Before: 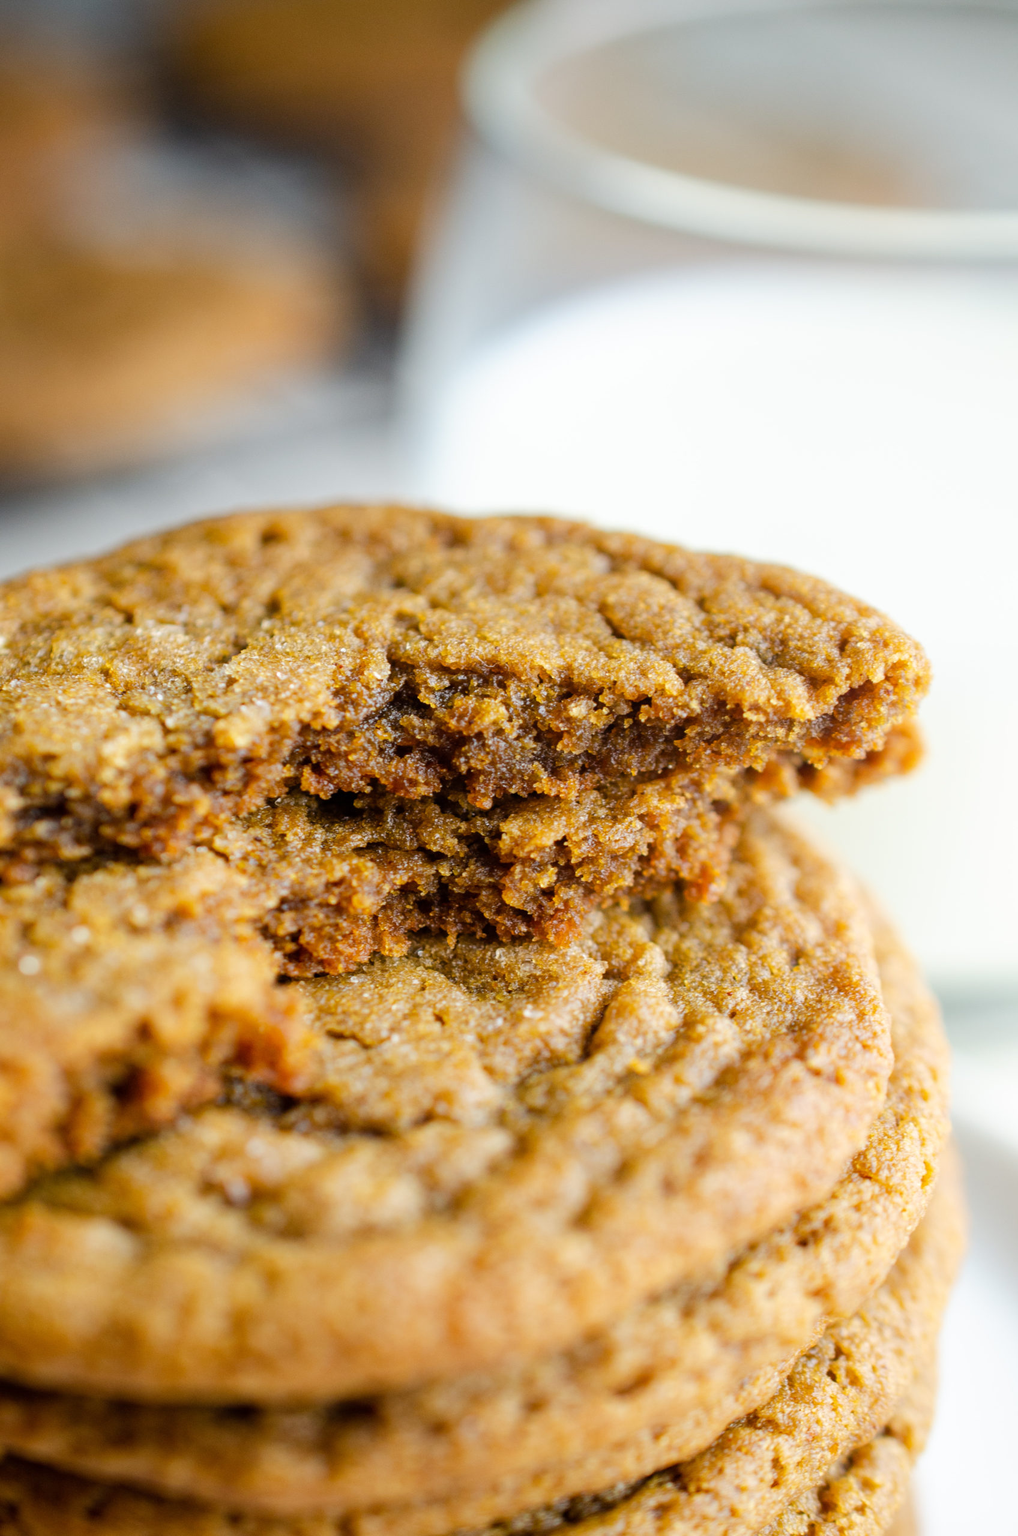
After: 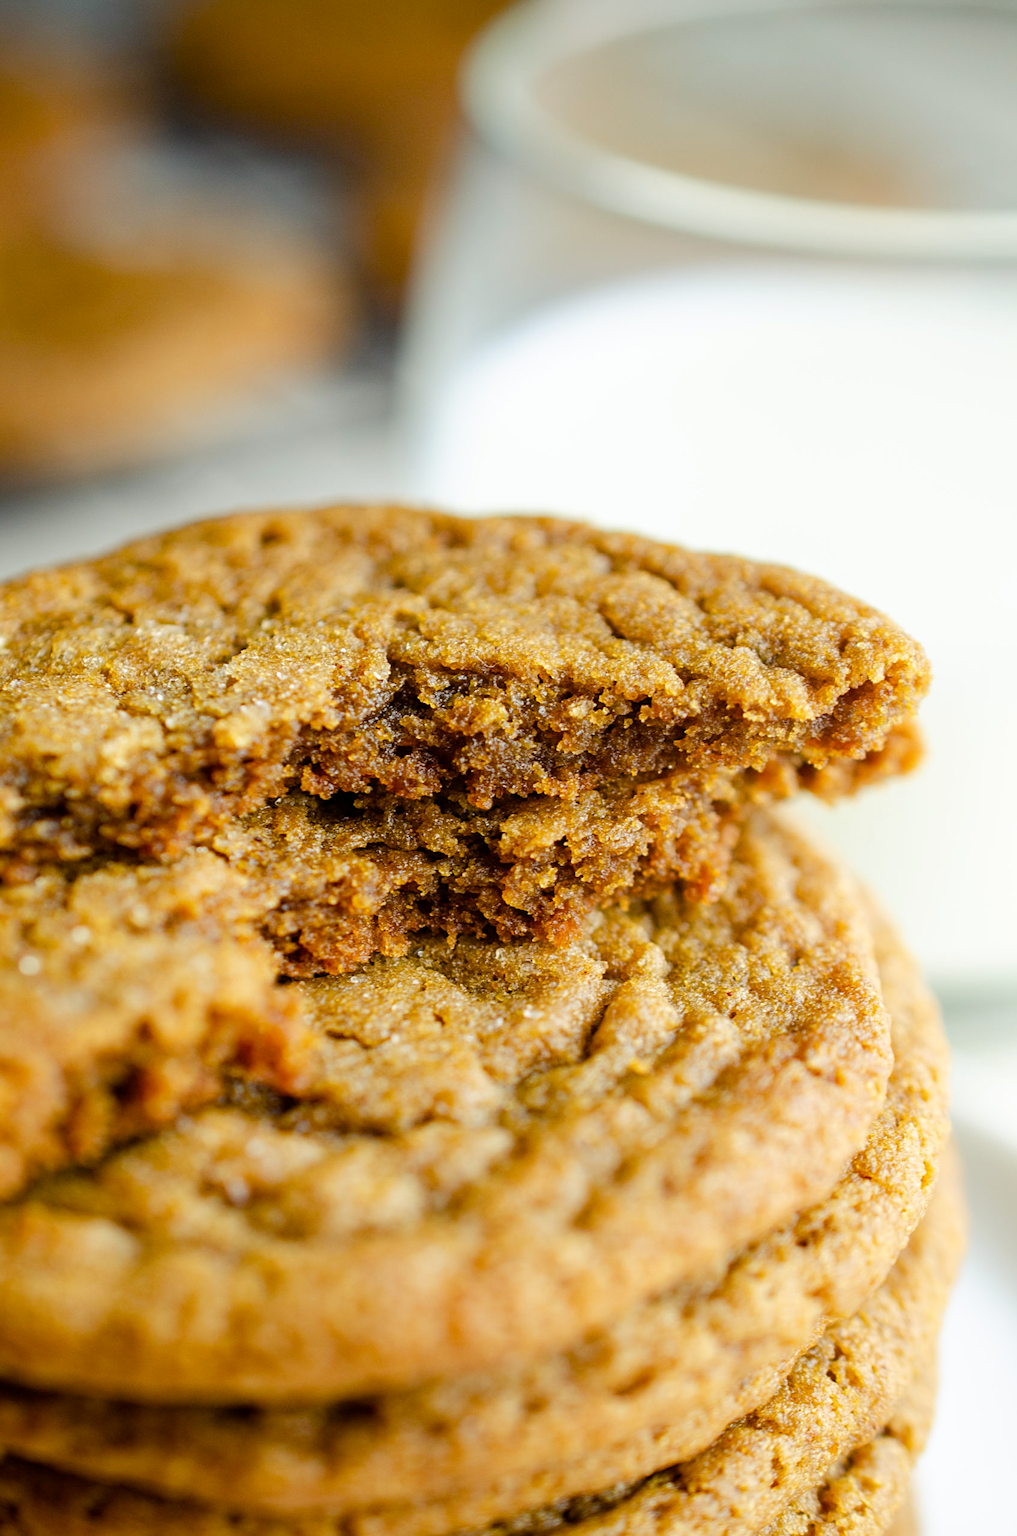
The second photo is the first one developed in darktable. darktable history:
color balance rgb: perceptual saturation grading › global saturation 20%, perceptual saturation grading › highlights -25%, perceptual saturation grading › shadows 25%
sharpen: radius 2.529, amount 0.323
rgb curve: curves: ch2 [(0, 0) (0.567, 0.512) (1, 1)], mode RGB, independent channels
white balance: emerald 1
